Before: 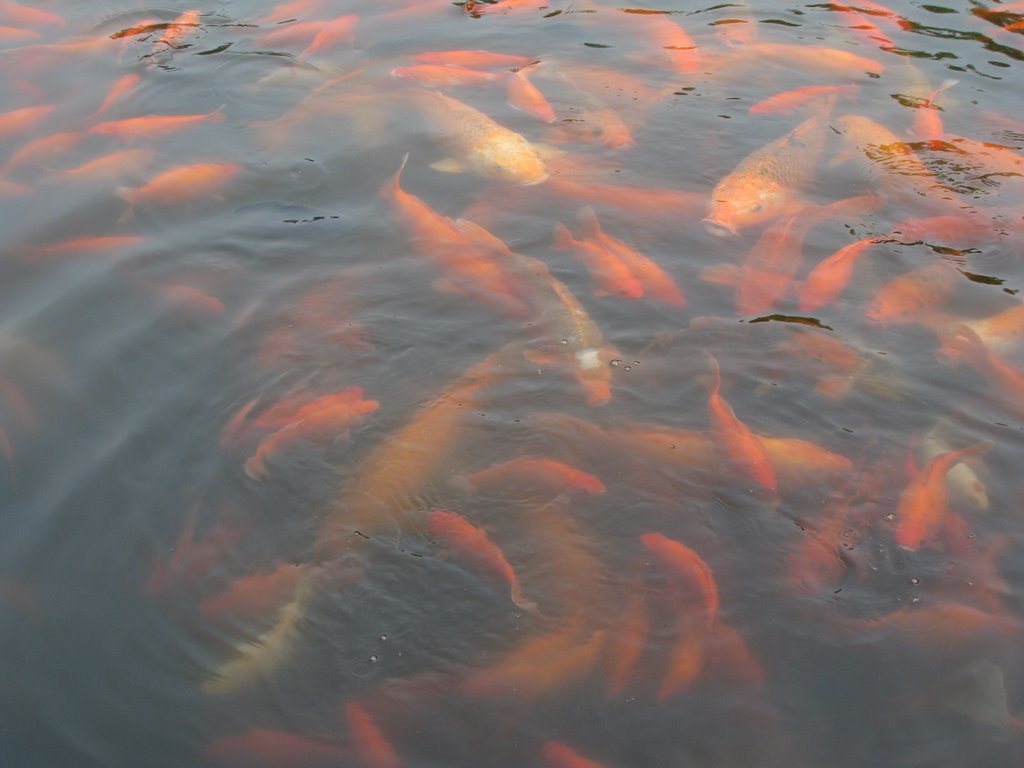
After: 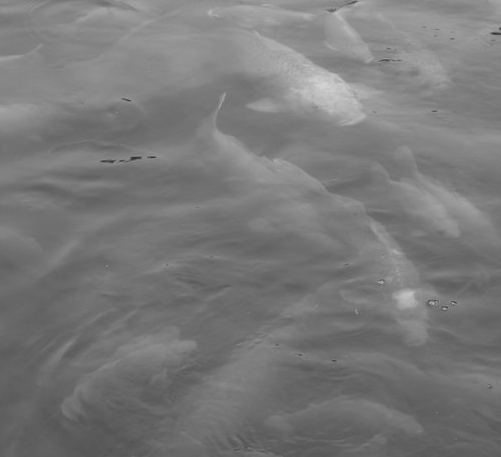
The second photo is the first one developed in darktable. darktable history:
color calibration: output gray [0.267, 0.423, 0.261, 0], illuminant same as pipeline (D50), adaptation XYZ, x 0.346, y 0.358, temperature 5003.86 K
shadows and highlights: low approximation 0.01, soften with gaussian
crop: left 17.951%, top 7.929%, right 33.068%, bottom 32.543%
